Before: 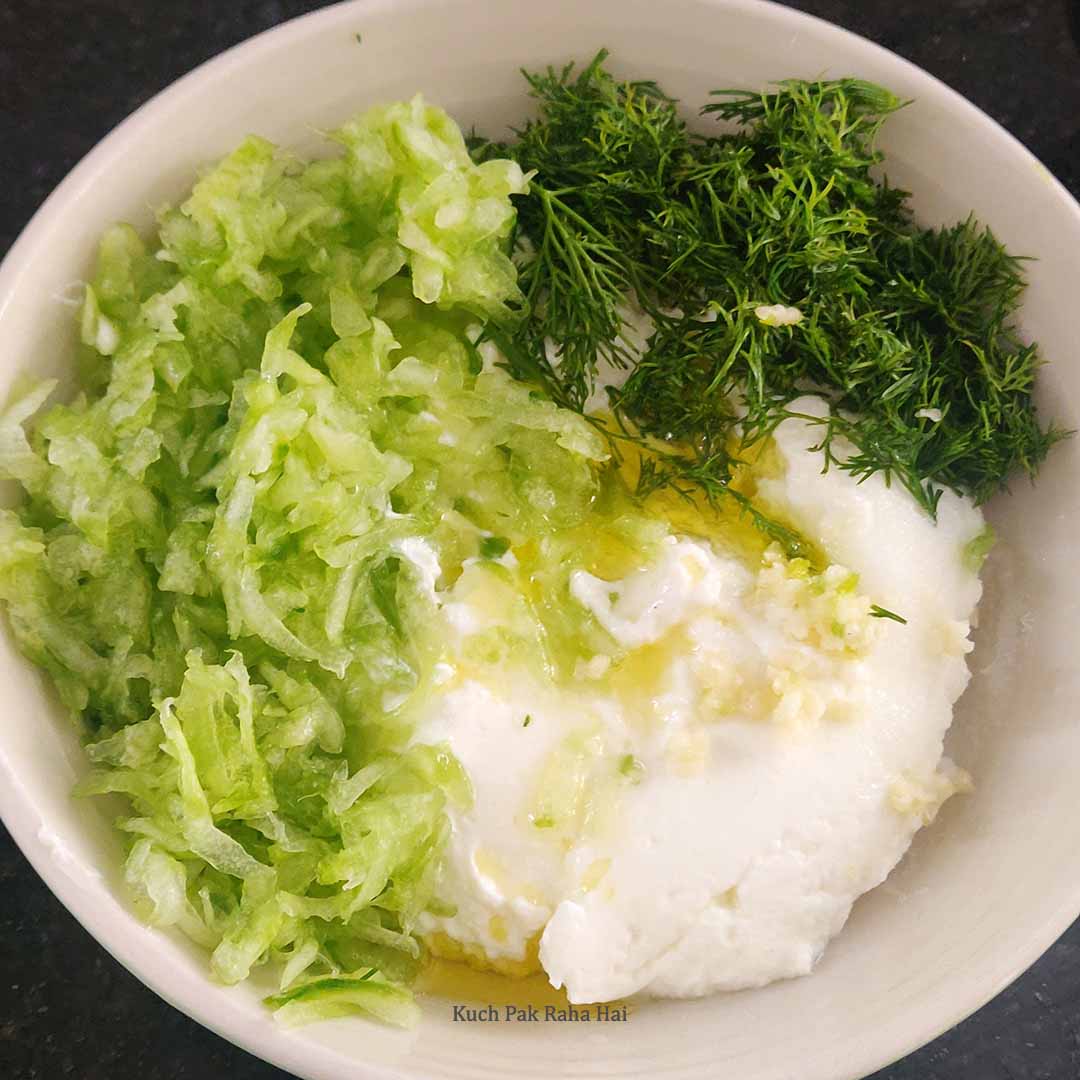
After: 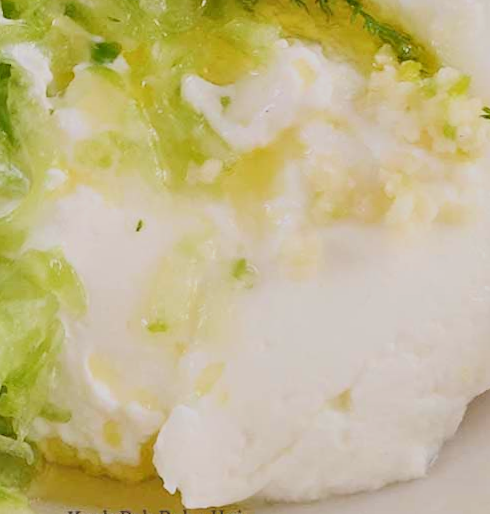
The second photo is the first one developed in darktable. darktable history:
color calibration: illuminant same as pipeline (D50), adaptation none (bypass), gamut compression 1.72
contrast equalizer: octaves 7, y [[0.6 ×6], [0.55 ×6], [0 ×6], [0 ×6], [0 ×6]], mix 0.3
rotate and perspective: rotation -0.45°, automatic cropping original format, crop left 0.008, crop right 0.992, crop top 0.012, crop bottom 0.988
crop: left 35.976%, top 45.819%, right 18.162%, bottom 5.807%
filmic rgb: black relative exposure -7.48 EV, white relative exposure 4.83 EV, hardness 3.4, color science v6 (2022)
